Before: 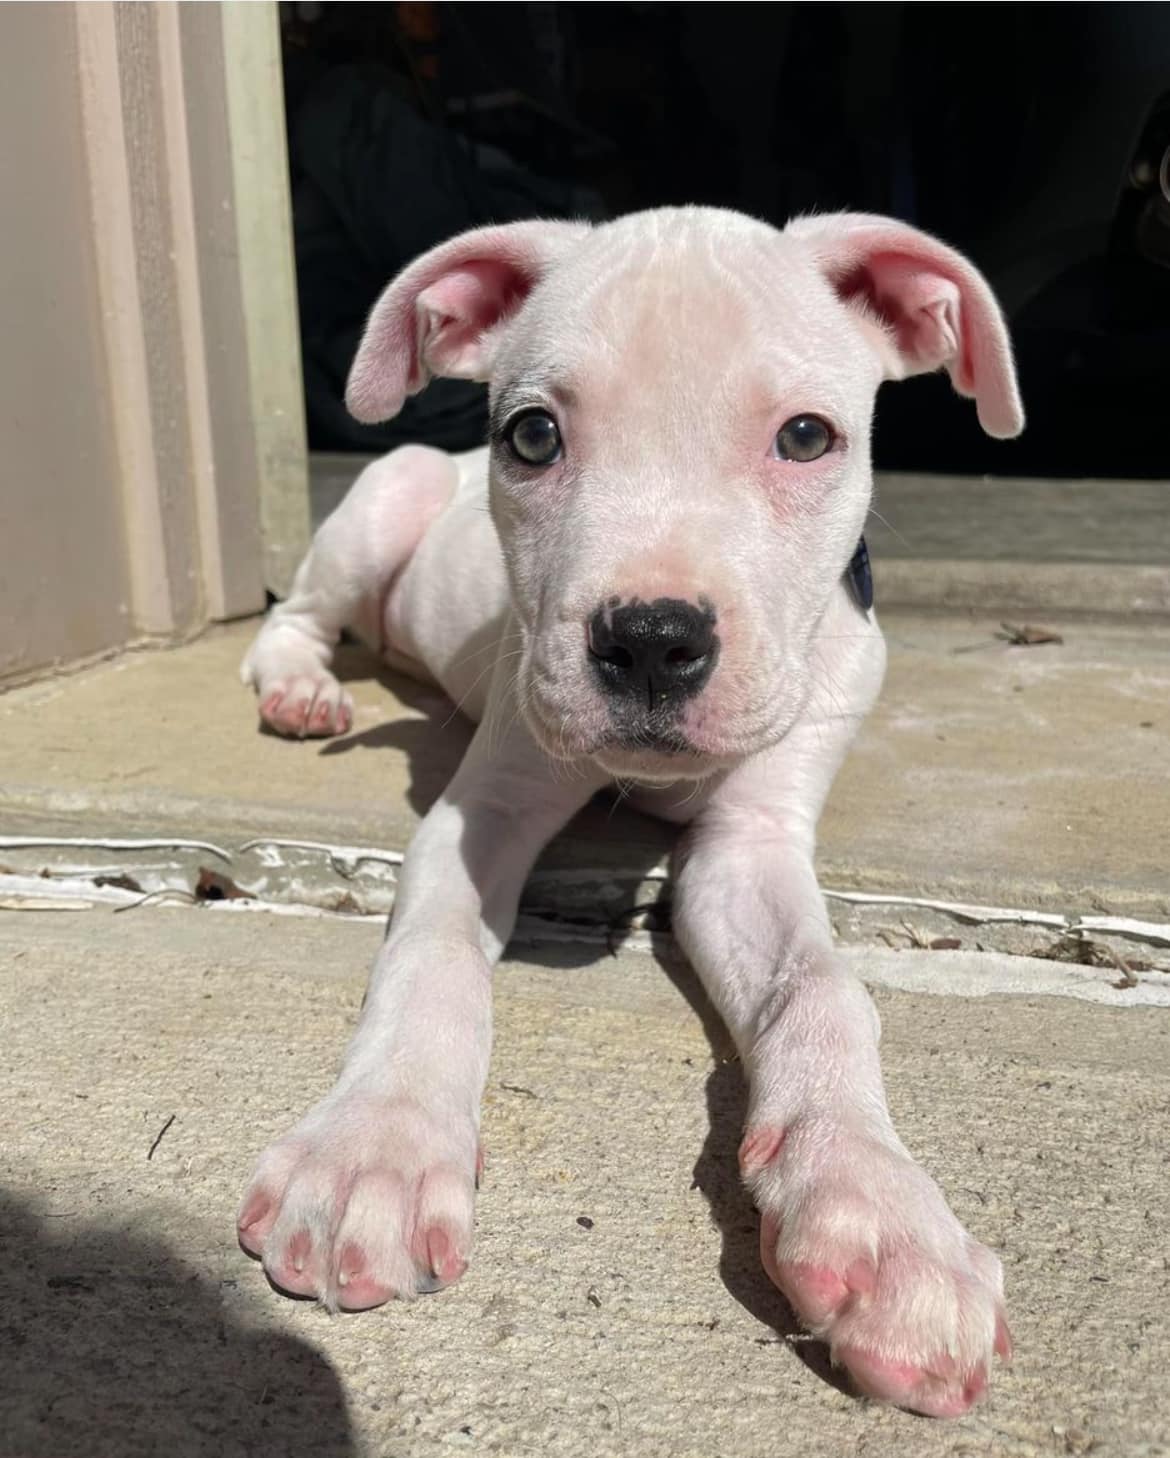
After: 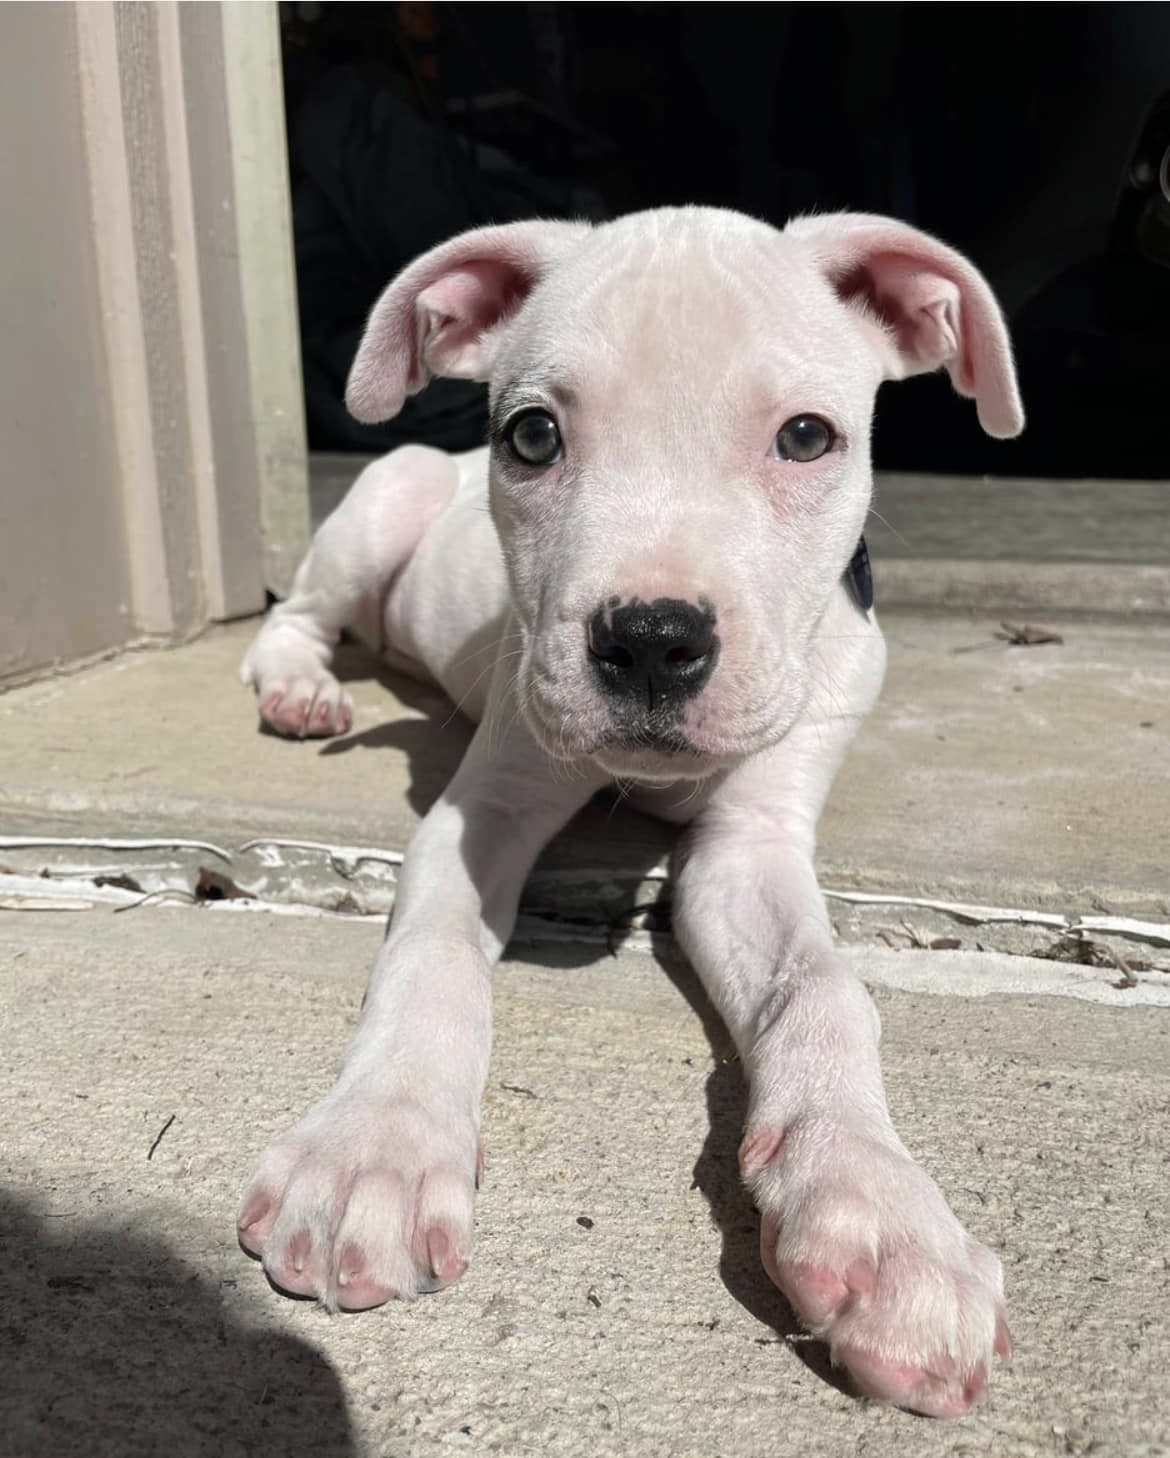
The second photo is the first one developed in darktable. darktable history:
contrast brightness saturation: contrast 0.105, saturation -0.296
